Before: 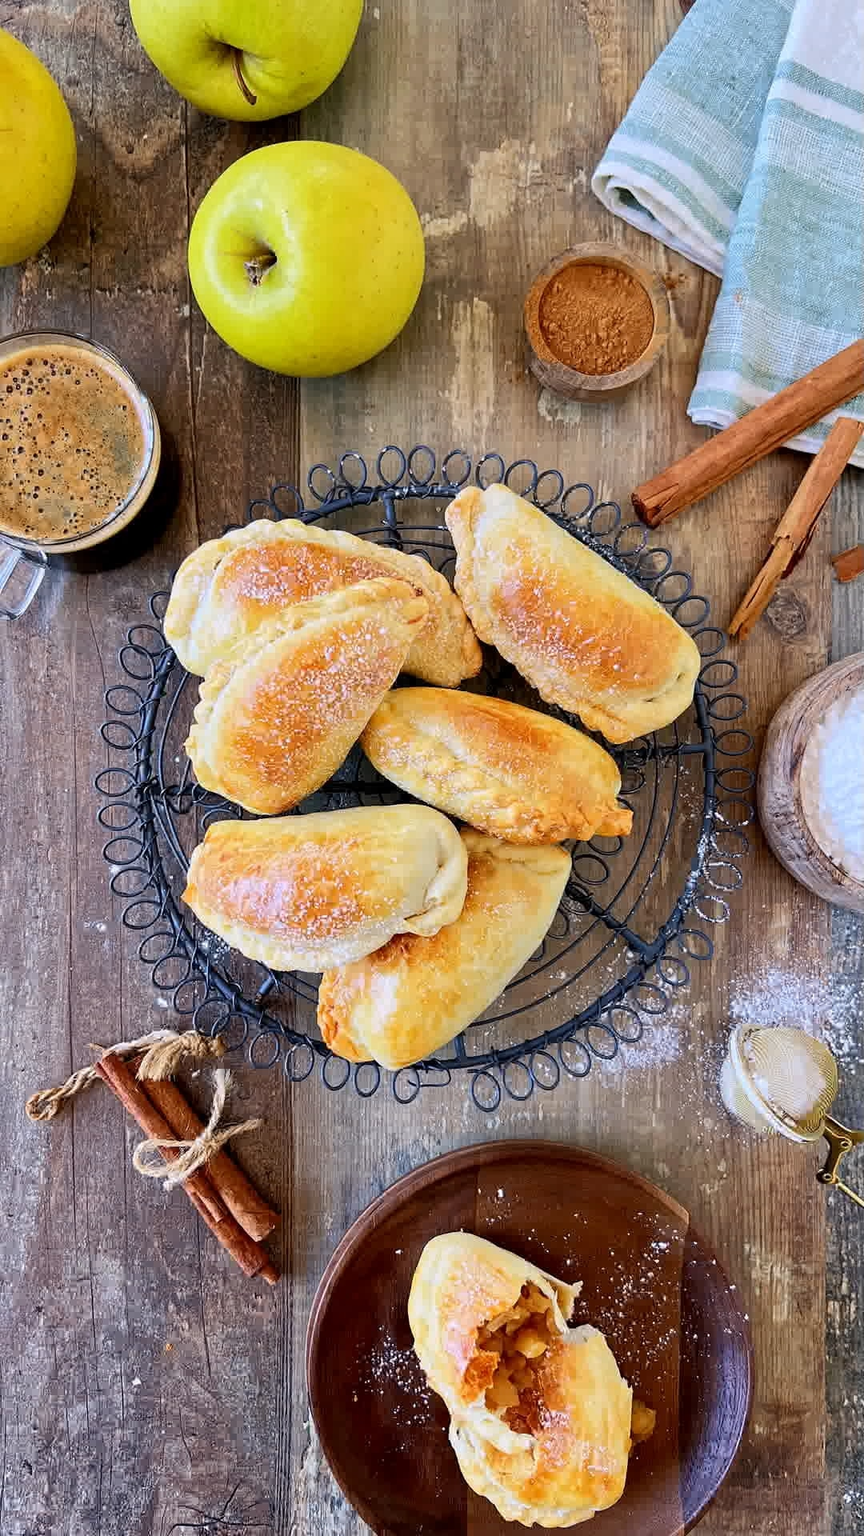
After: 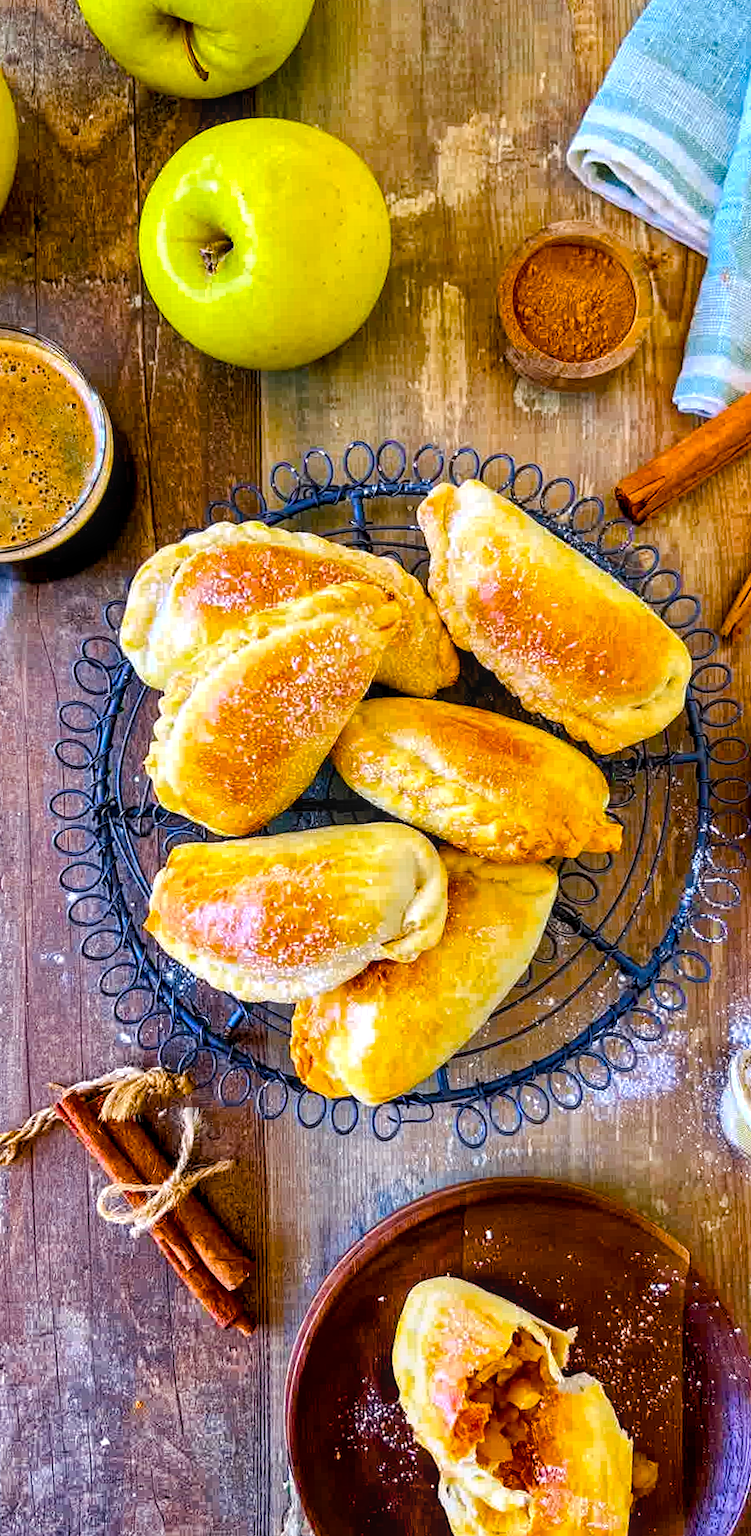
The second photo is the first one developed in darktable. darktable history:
crop and rotate: angle 1°, left 4.281%, top 0.642%, right 11.383%, bottom 2.486%
local contrast: on, module defaults
color balance rgb: linear chroma grading › shadows 10%, linear chroma grading › highlights 10%, linear chroma grading › global chroma 15%, linear chroma grading › mid-tones 15%, perceptual saturation grading › global saturation 40%, perceptual saturation grading › highlights -25%, perceptual saturation grading › mid-tones 35%, perceptual saturation grading › shadows 35%, perceptual brilliance grading › global brilliance 11.29%, global vibrance 11.29%
shadows and highlights: shadows -20, white point adjustment -2, highlights -35
